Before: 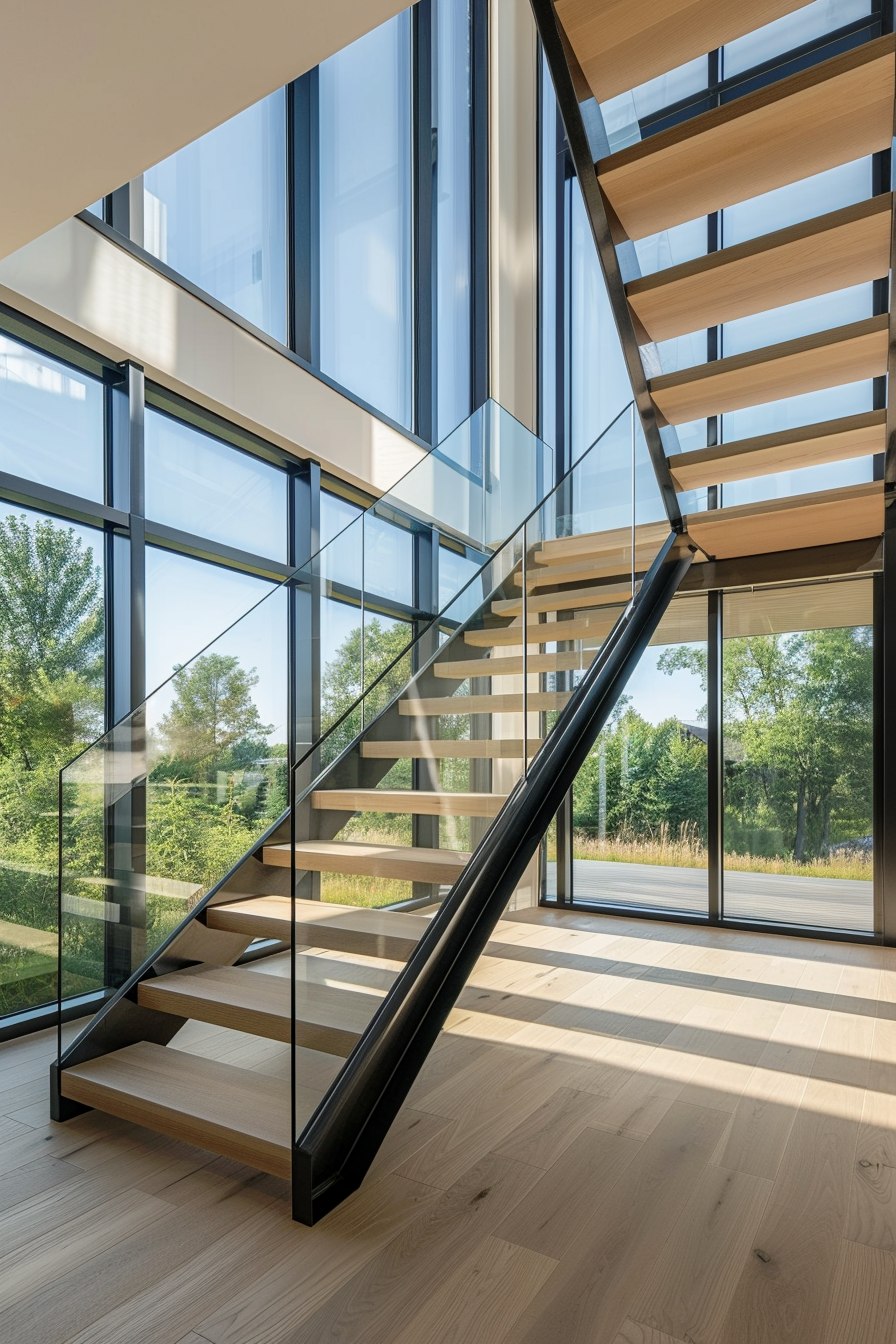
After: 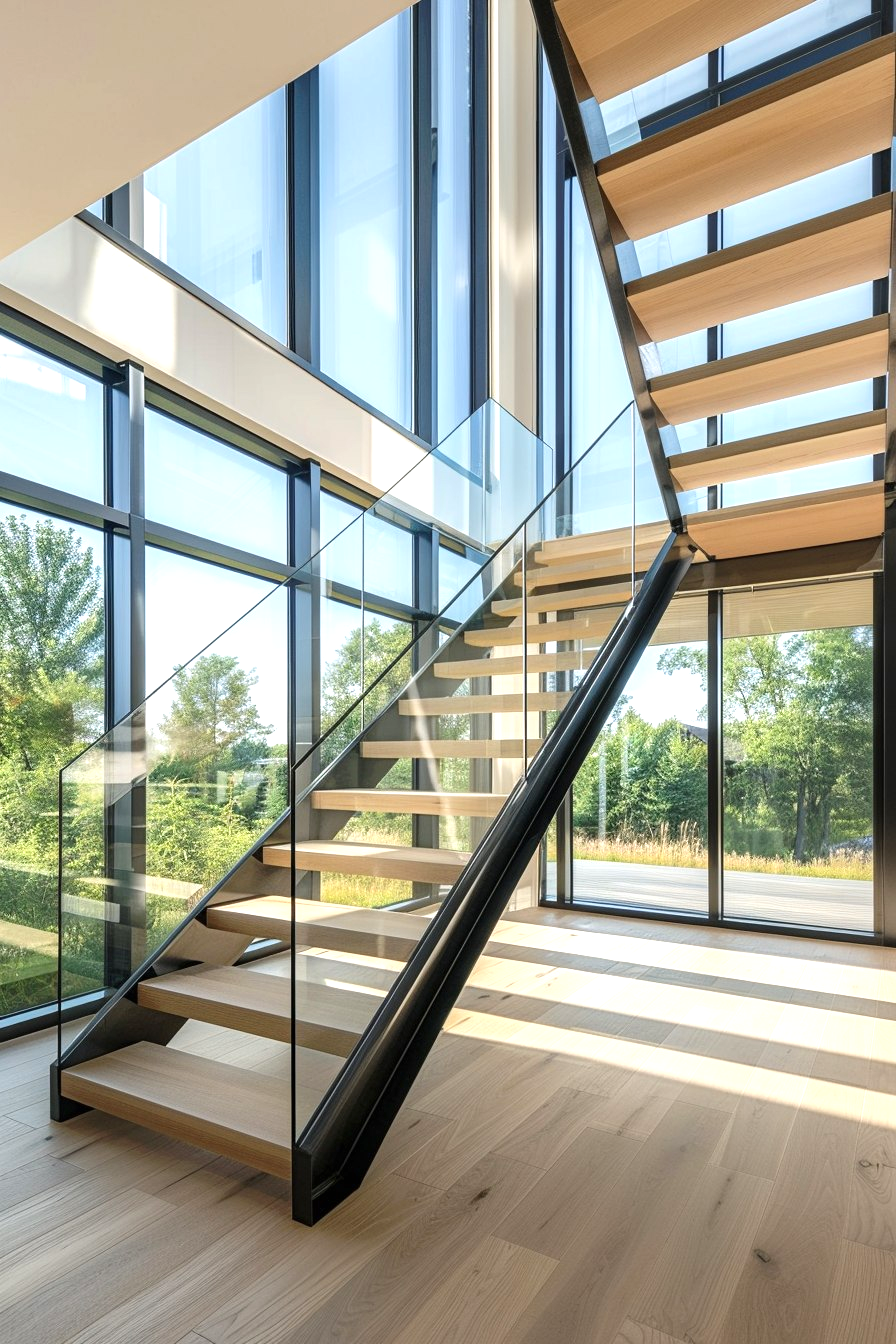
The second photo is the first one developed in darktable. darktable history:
exposure: black level correction 0, exposure 0.592 EV, compensate highlight preservation false
